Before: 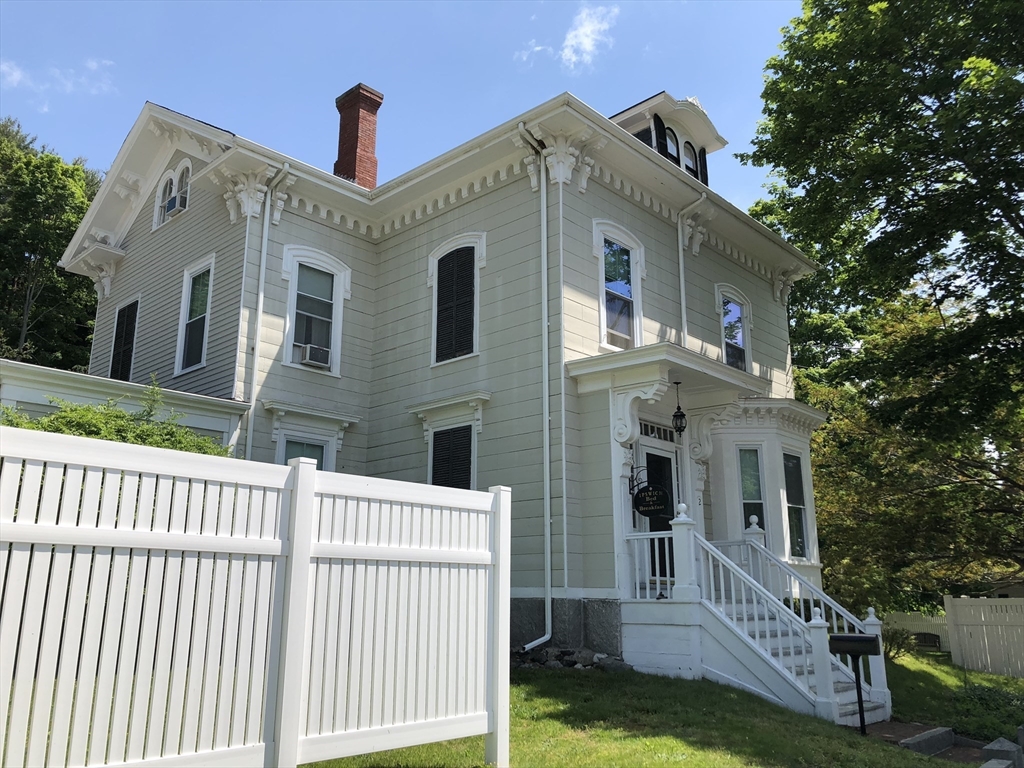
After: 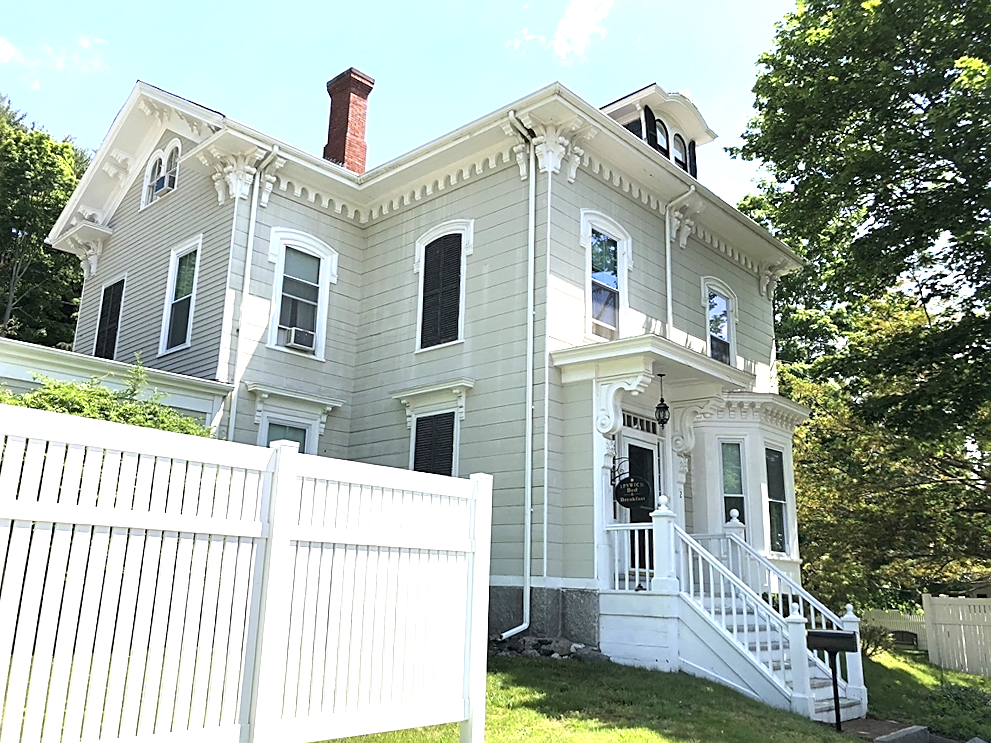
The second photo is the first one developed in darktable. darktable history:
exposure: black level correction 0, exposure 1.2 EV, compensate exposure bias true, compensate highlight preservation false
crop and rotate: angle -1.41°
sharpen: amount 0.5
